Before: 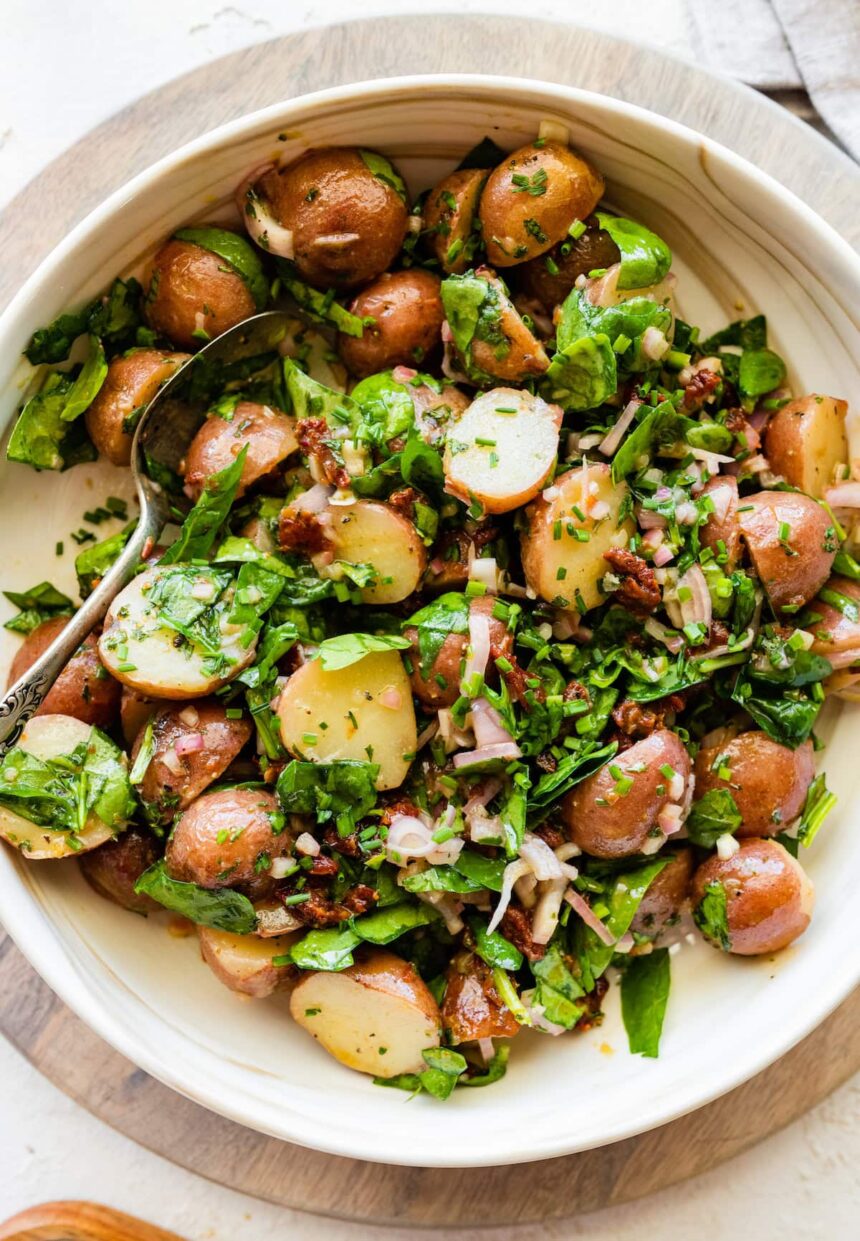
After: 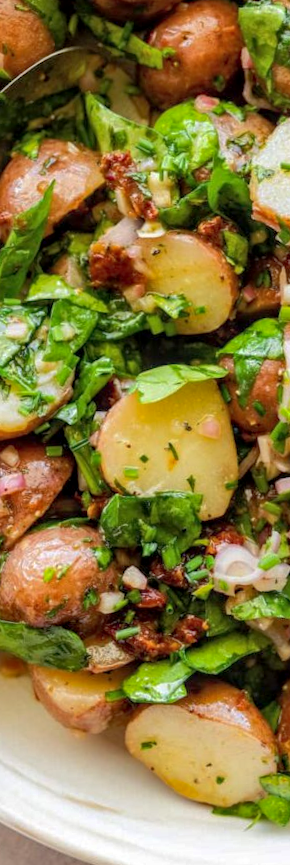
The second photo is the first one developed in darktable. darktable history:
shadows and highlights: on, module defaults
crop and rotate: left 21.77%, top 18.528%, right 44.676%, bottom 2.997%
rotate and perspective: rotation -3°, crop left 0.031, crop right 0.968, crop top 0.07, crop bottom 0.93
local contrast: on, module defaults
